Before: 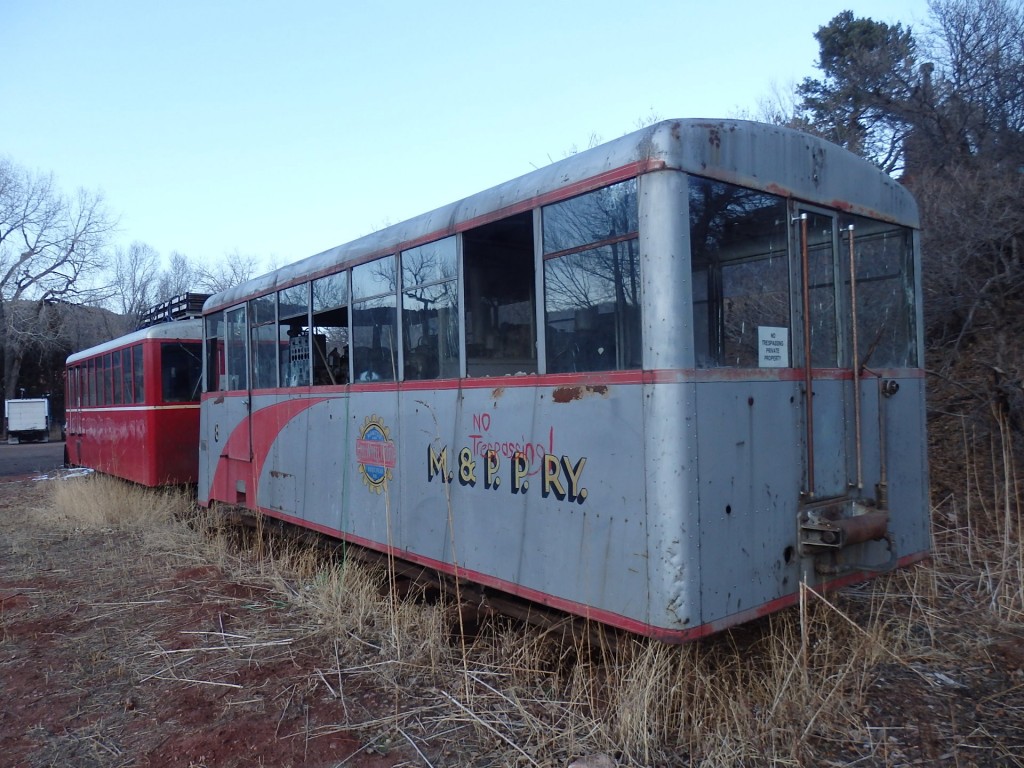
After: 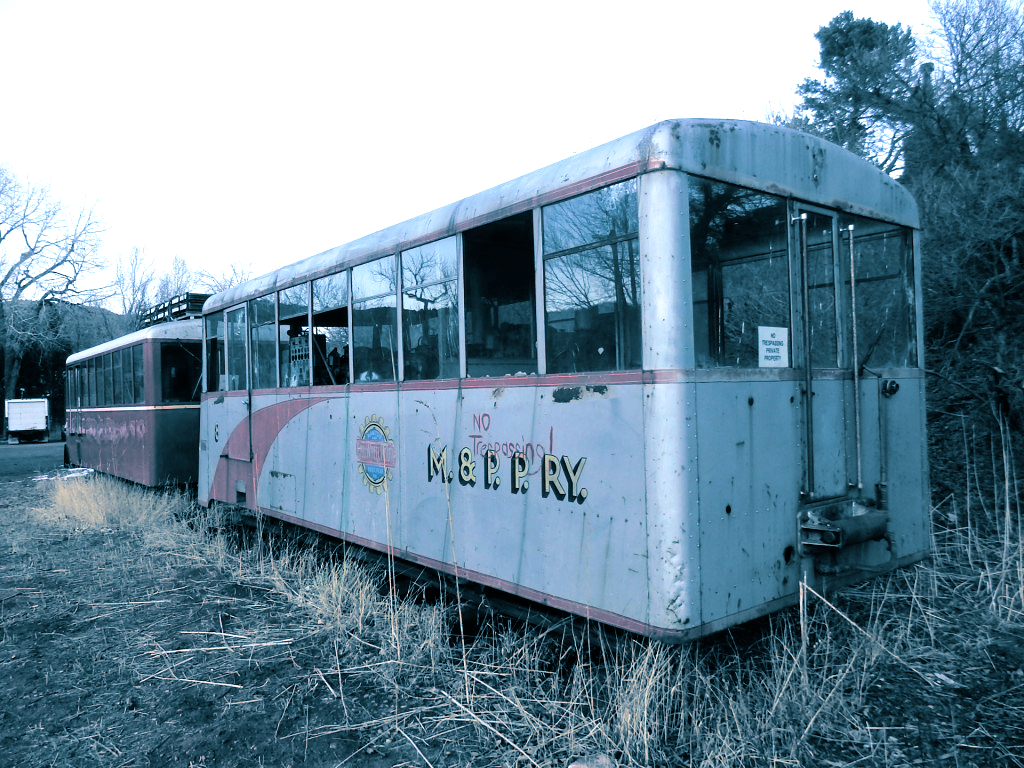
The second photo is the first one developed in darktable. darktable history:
filmic rgb: black relative exposure -7.65 EV, white relative exposure 4.56 EV, hardness 3.61, contrast 1.05
split-toning: shadows › hue 212.4°, balance -70
levels: levels [0, 0.374, 0.749]
